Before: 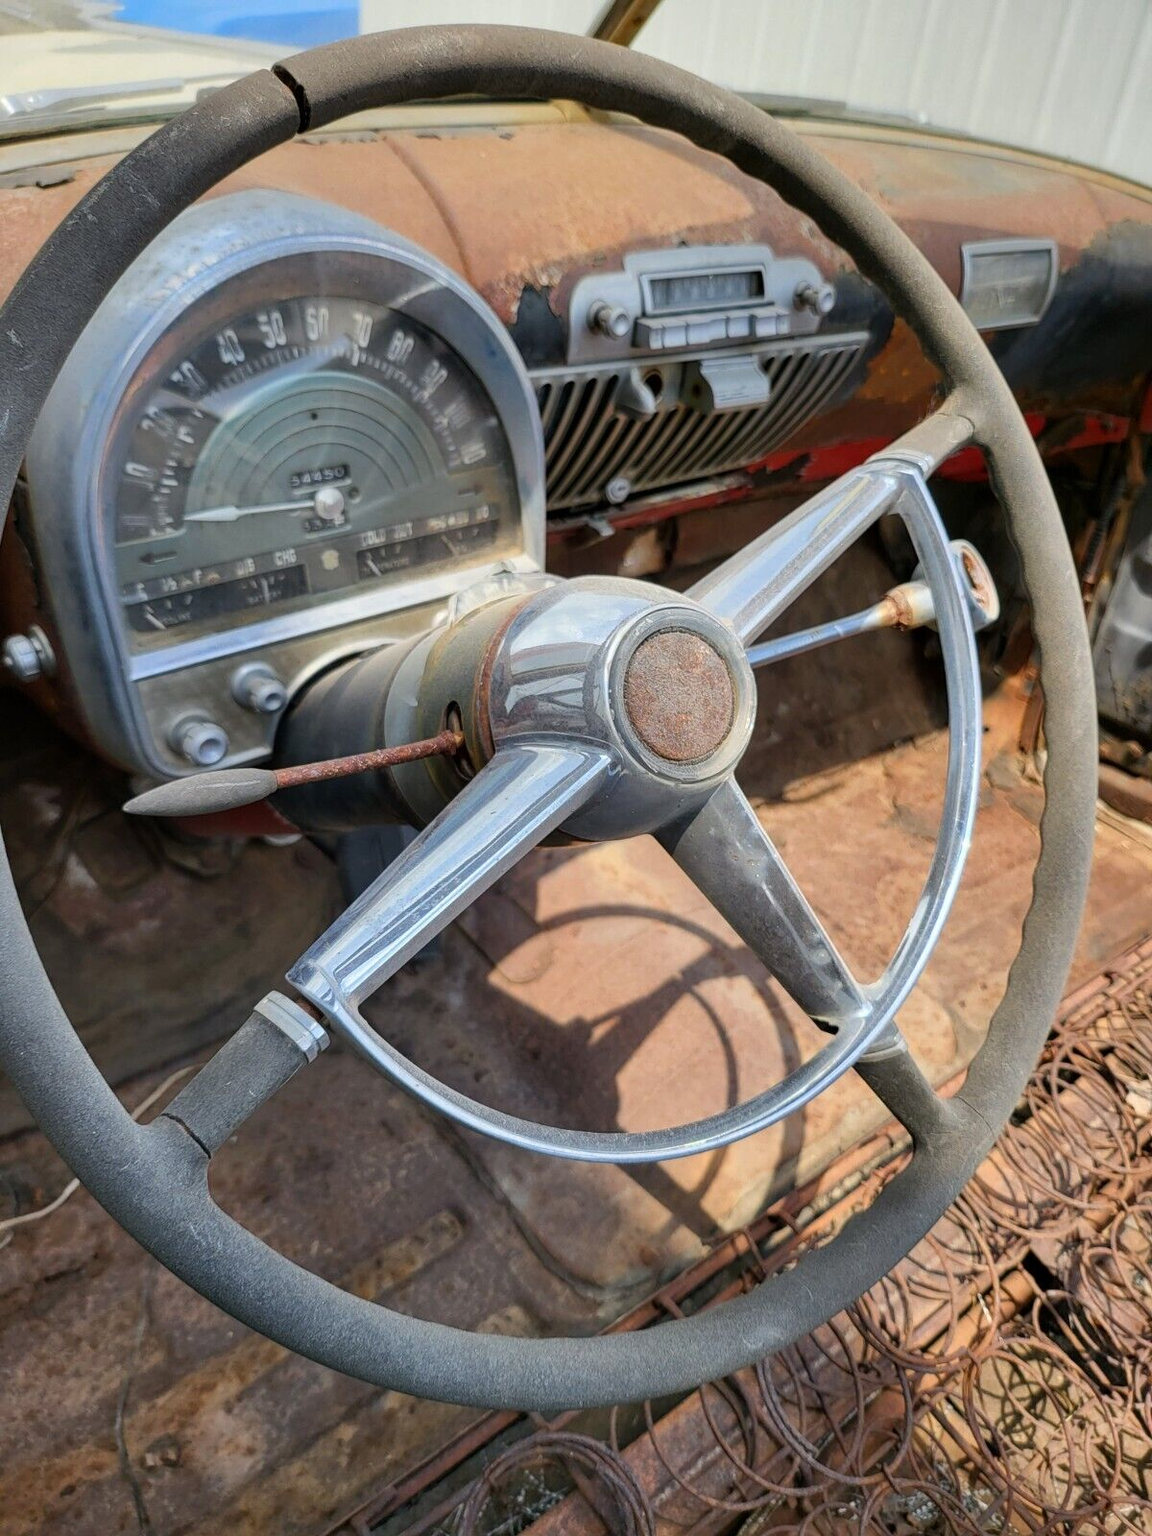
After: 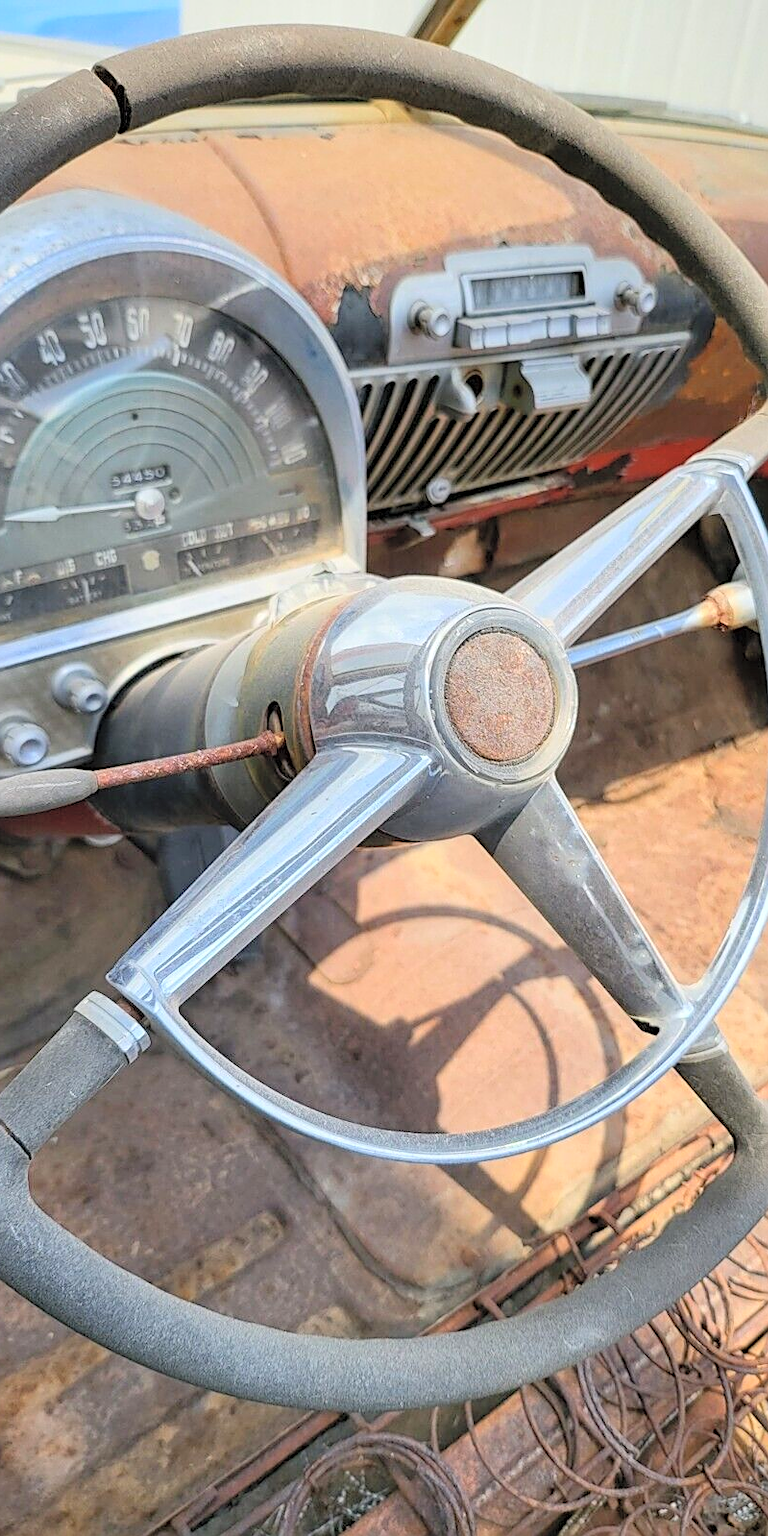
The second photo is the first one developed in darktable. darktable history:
contrast brightness saturation: contrast 0.099, brightness 0.303, saturation 0.135
sharpen: on, module defaults
crop and rotate: left 15.622%, right 17.694%
